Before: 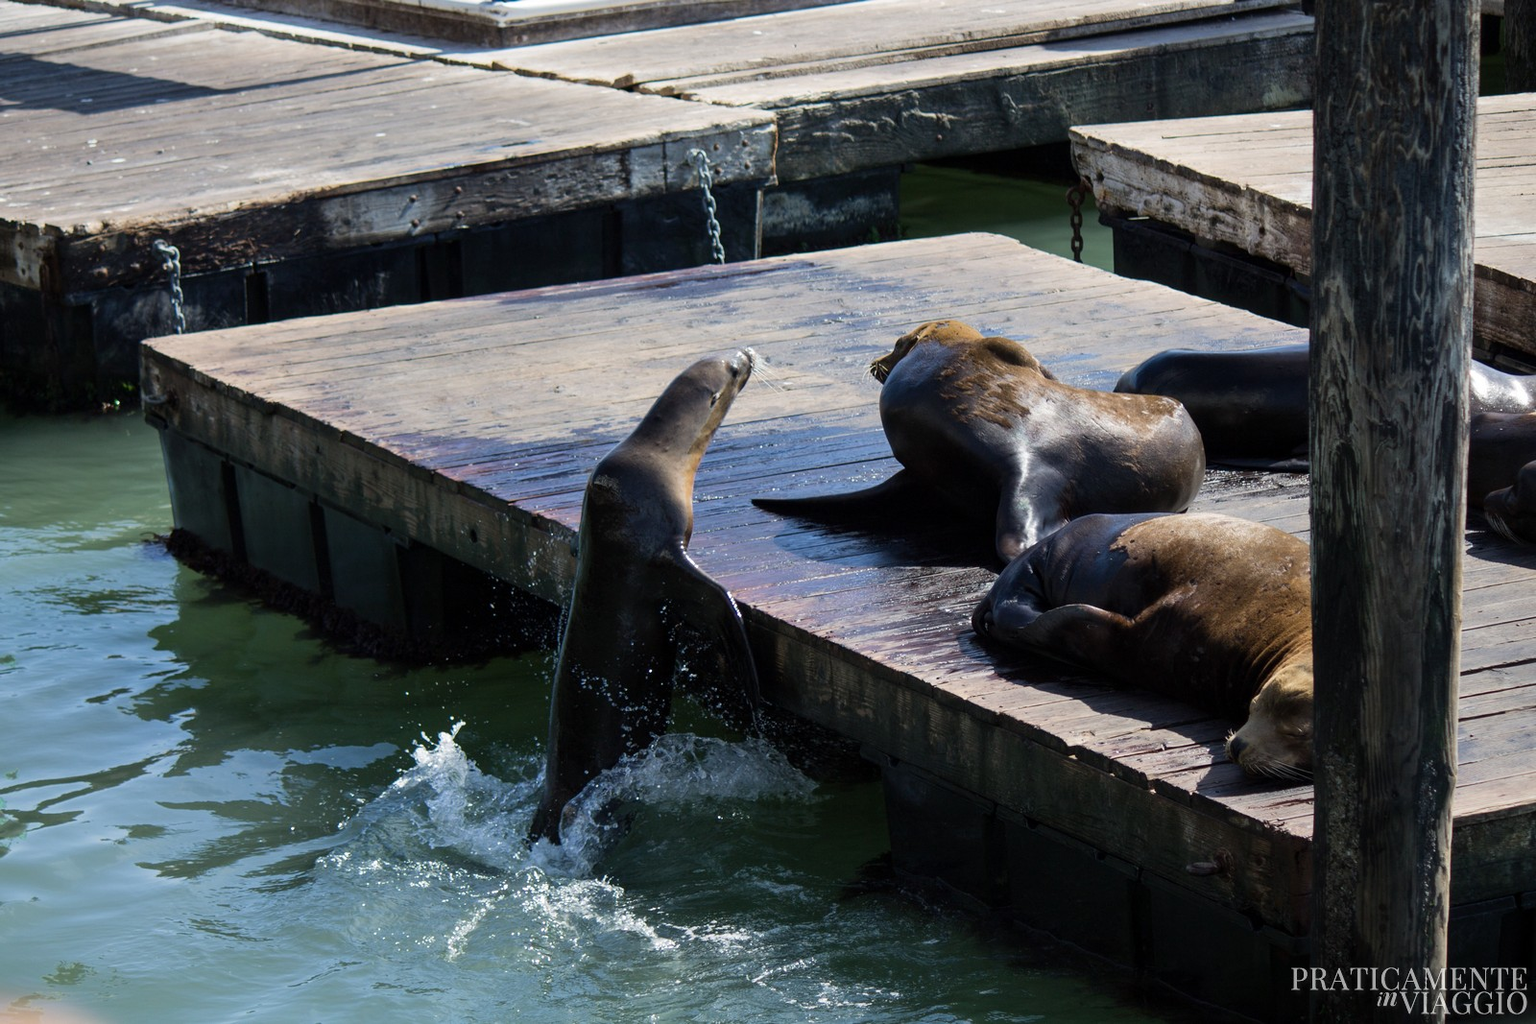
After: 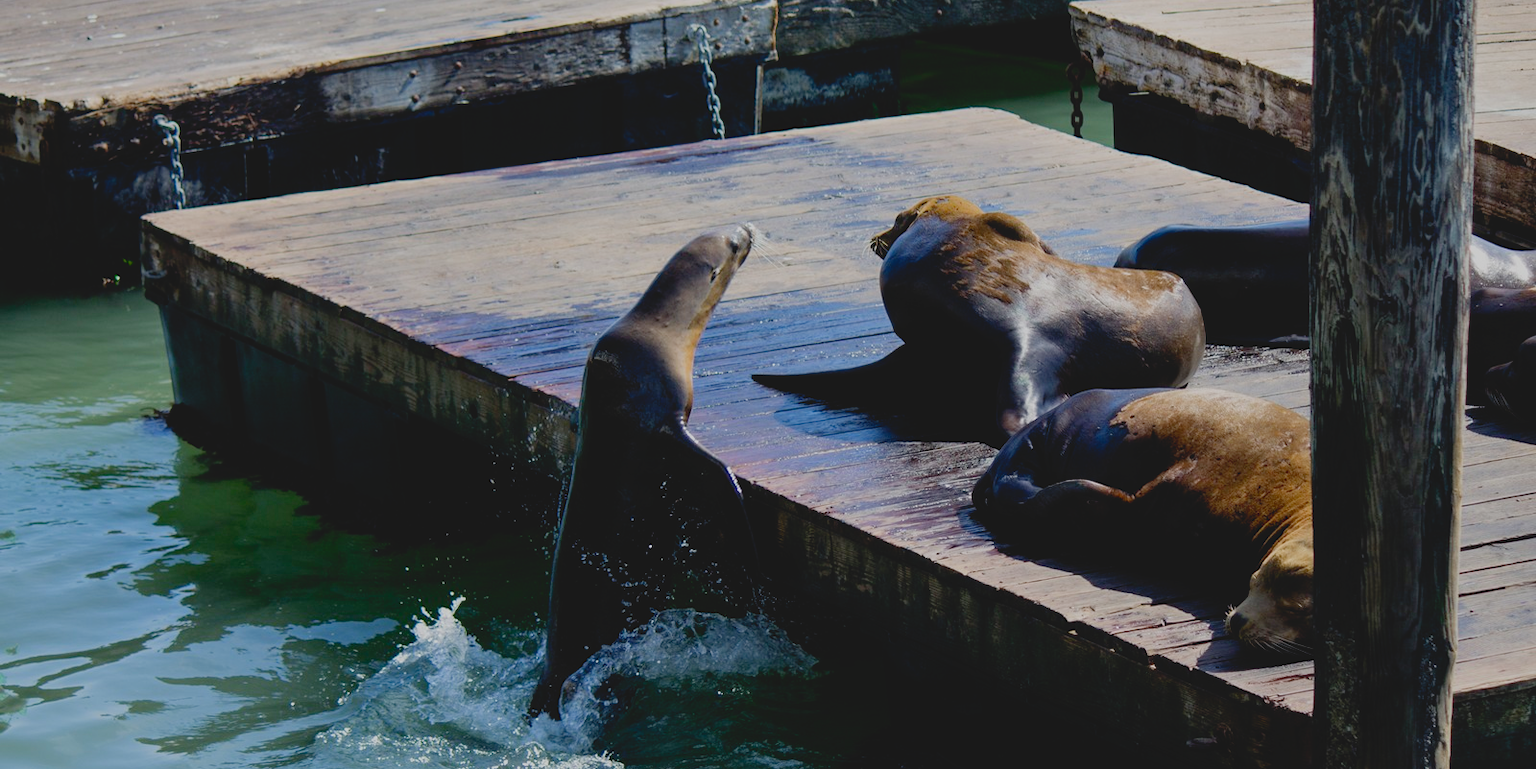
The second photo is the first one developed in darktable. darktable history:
crop and rotate: top 12.246%, bottom 12.54%
contrast brightness saturation: contrast -0.177, saturation 0.189
filmic rgb: black relative exposure -7.91 EV, white relative exposure 4.18 EV, threshold 2.95 EV, hardness 4.05, latitude 51.64%, contrast 1.013, shadows ↔ highlights balance 5.79%, add noise in highlights 0.002, preserve chrominance no, color science v3 (2019), use custom middle-gray values true, contrast in highlights soft, enable highlight reconstruction true
